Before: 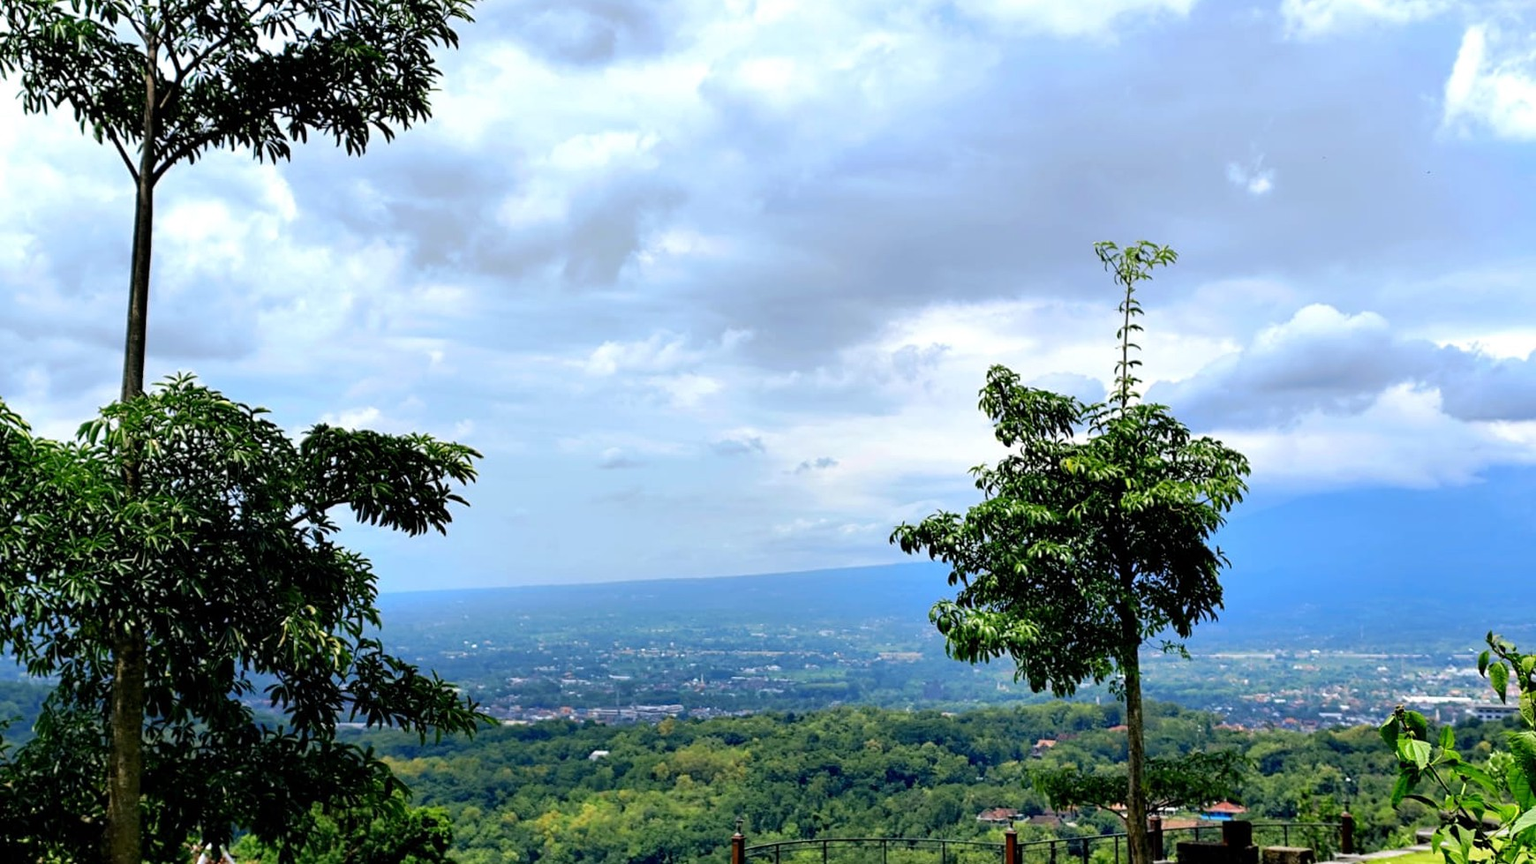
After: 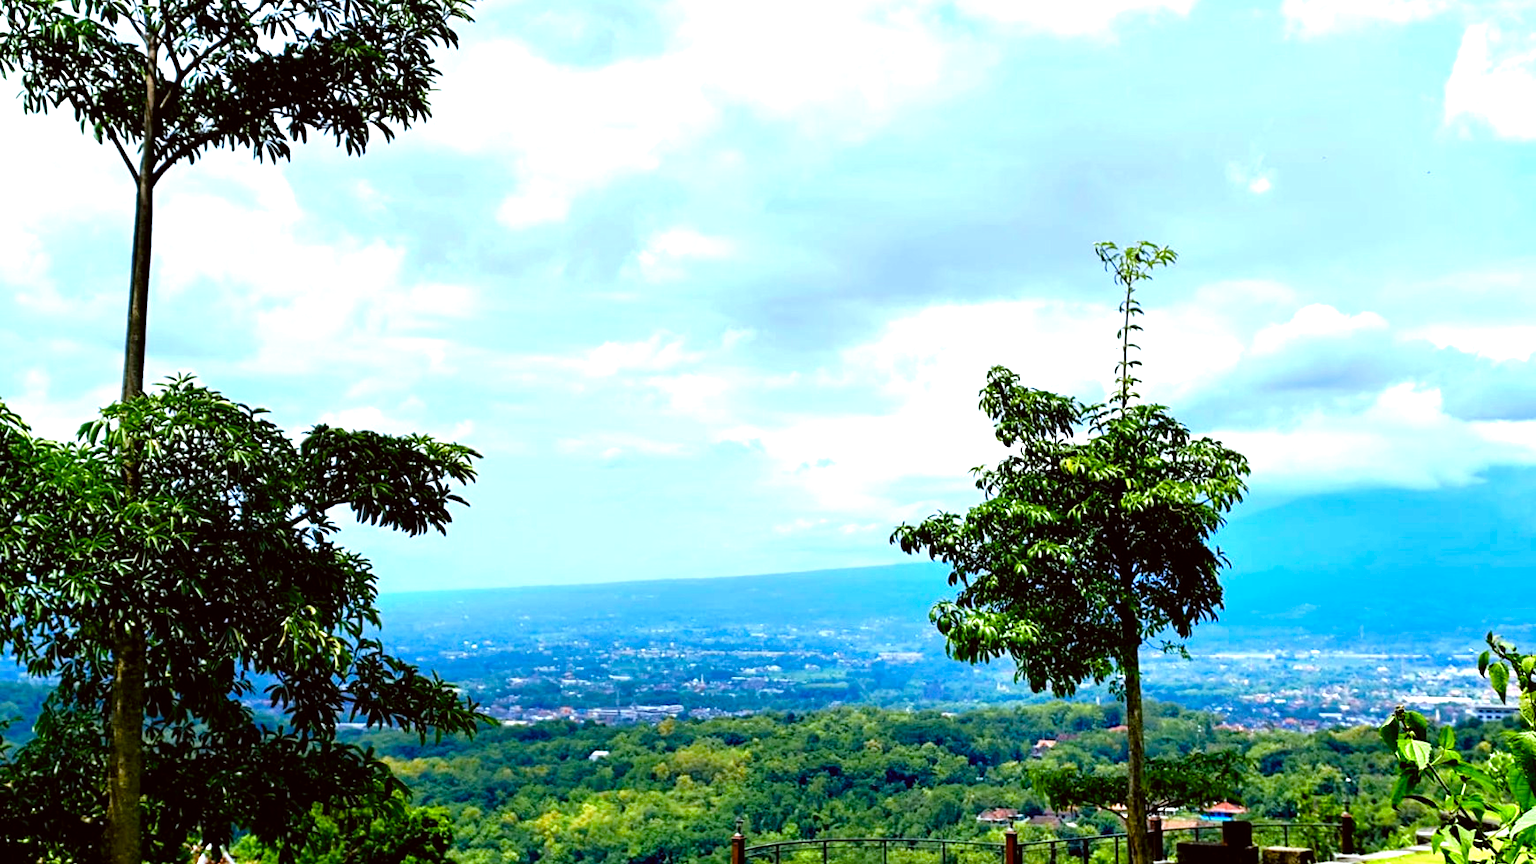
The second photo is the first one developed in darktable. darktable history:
color balance rgb: highlights gain › luminance 17.365%, perceptual saturation grading › global saturation 13.694%, perceptual saturation grading › highlights -30.84%, perceptual saturation grading › shadows 50.672%, perceptual brilliance grading › global brilliance 10.603%, perceptual brilliance grading › shadows 14.263%, global vibrance 30.509%, contrast 9.383%
color correction: highlights a* -3.33, highlights b* -6.51, shadows a* 3.27, shadows b* 5.52
